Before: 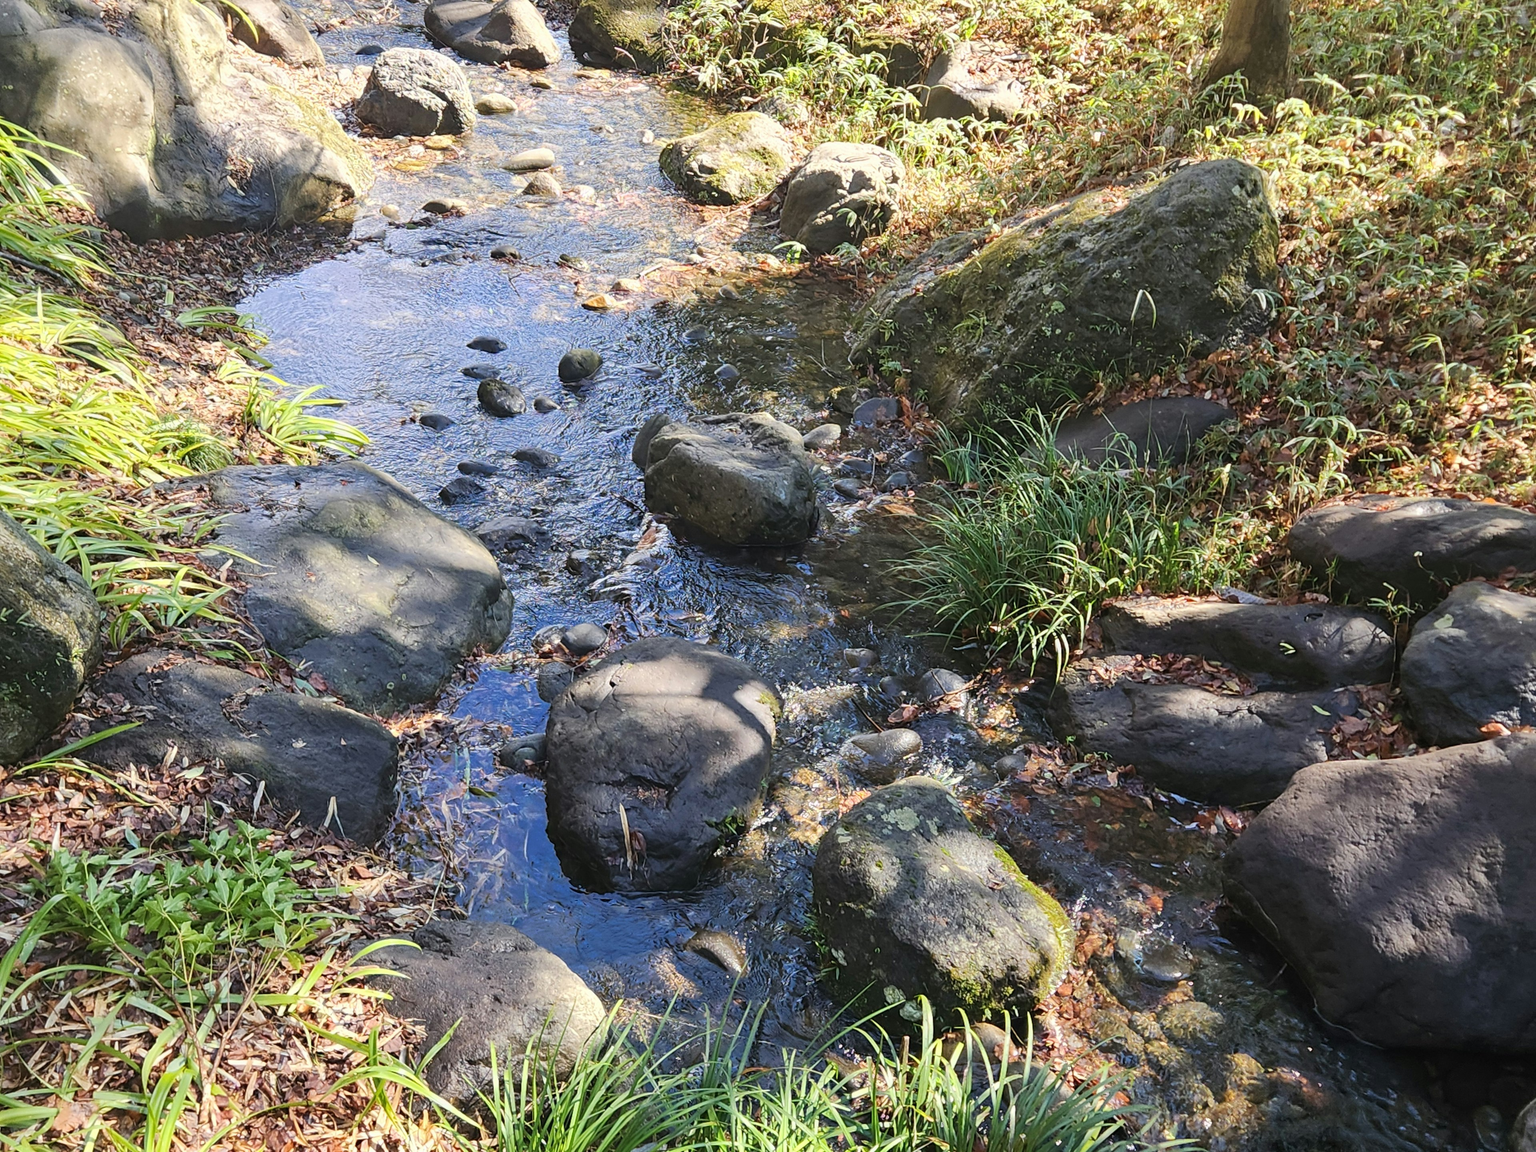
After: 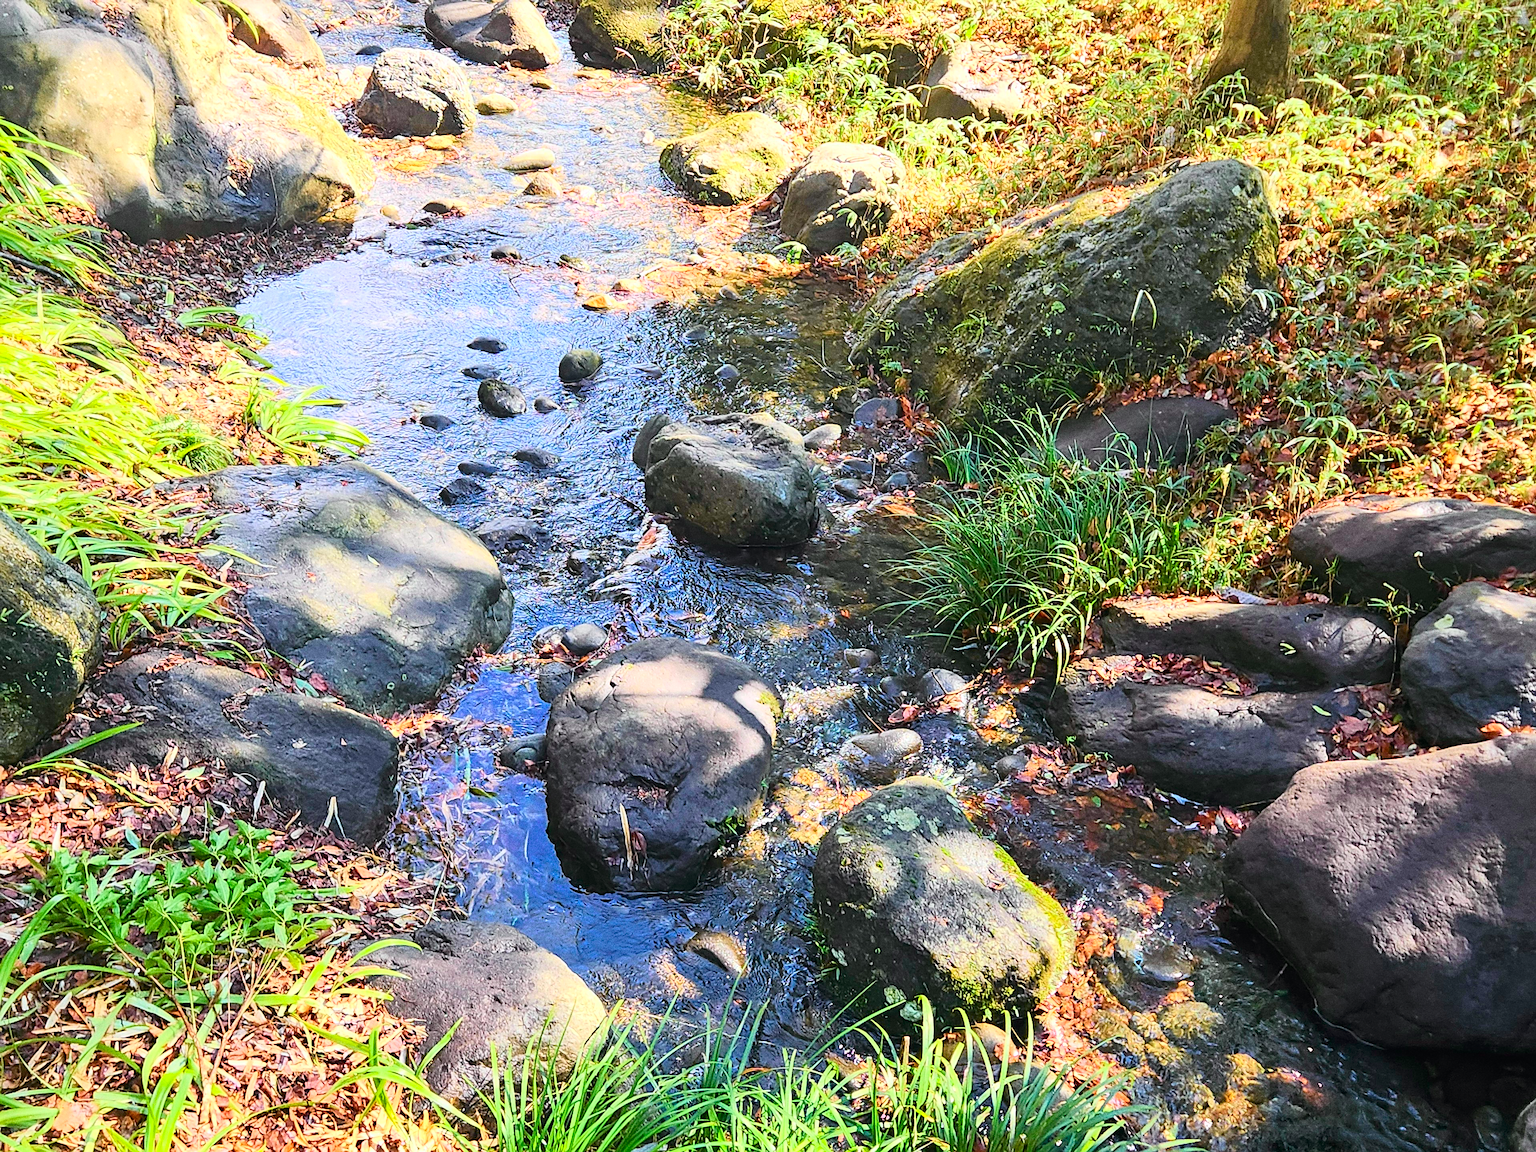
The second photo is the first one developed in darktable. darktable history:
tone curve: curves: ch0 [(0, 0) (0.051, 0.027) (0.096, 0.071) (0.241, 0.247) (0.455, 0.52) (0.594, 0.692) (0.715, 0.845) (0.84, 0.936) (1, 1)]; ch1 [(0, 0) (0.1, 0.038) (0.318, 0.243) (0.399, 0.351) (0.478, 0.469) (0.499, 0.499) (0.534, 0.549) (0.565, 0.605) (0.601, 0.644) (0.666, 0.701) (1, 1)]; ch2 [(0, 0) (0.453, 0.45) (0.479, 0.483) (0.504, 0.499) (0.52, 0.508) (0.561, 0.573) (0.592, 0.617) (0.824, 0.815) (1, 1)], color space Lab, independent channels, preserve colors none
sharpen: amount 0.6
grain: coarseness 0.09 ISO, strength 40%
color balance rgb: perceptual saturation grading › global saturation 25%, perceptual brilliance grading › mid-tones 10%, perceptual brilliance grading › shadows 15%, global vibrance 20%
